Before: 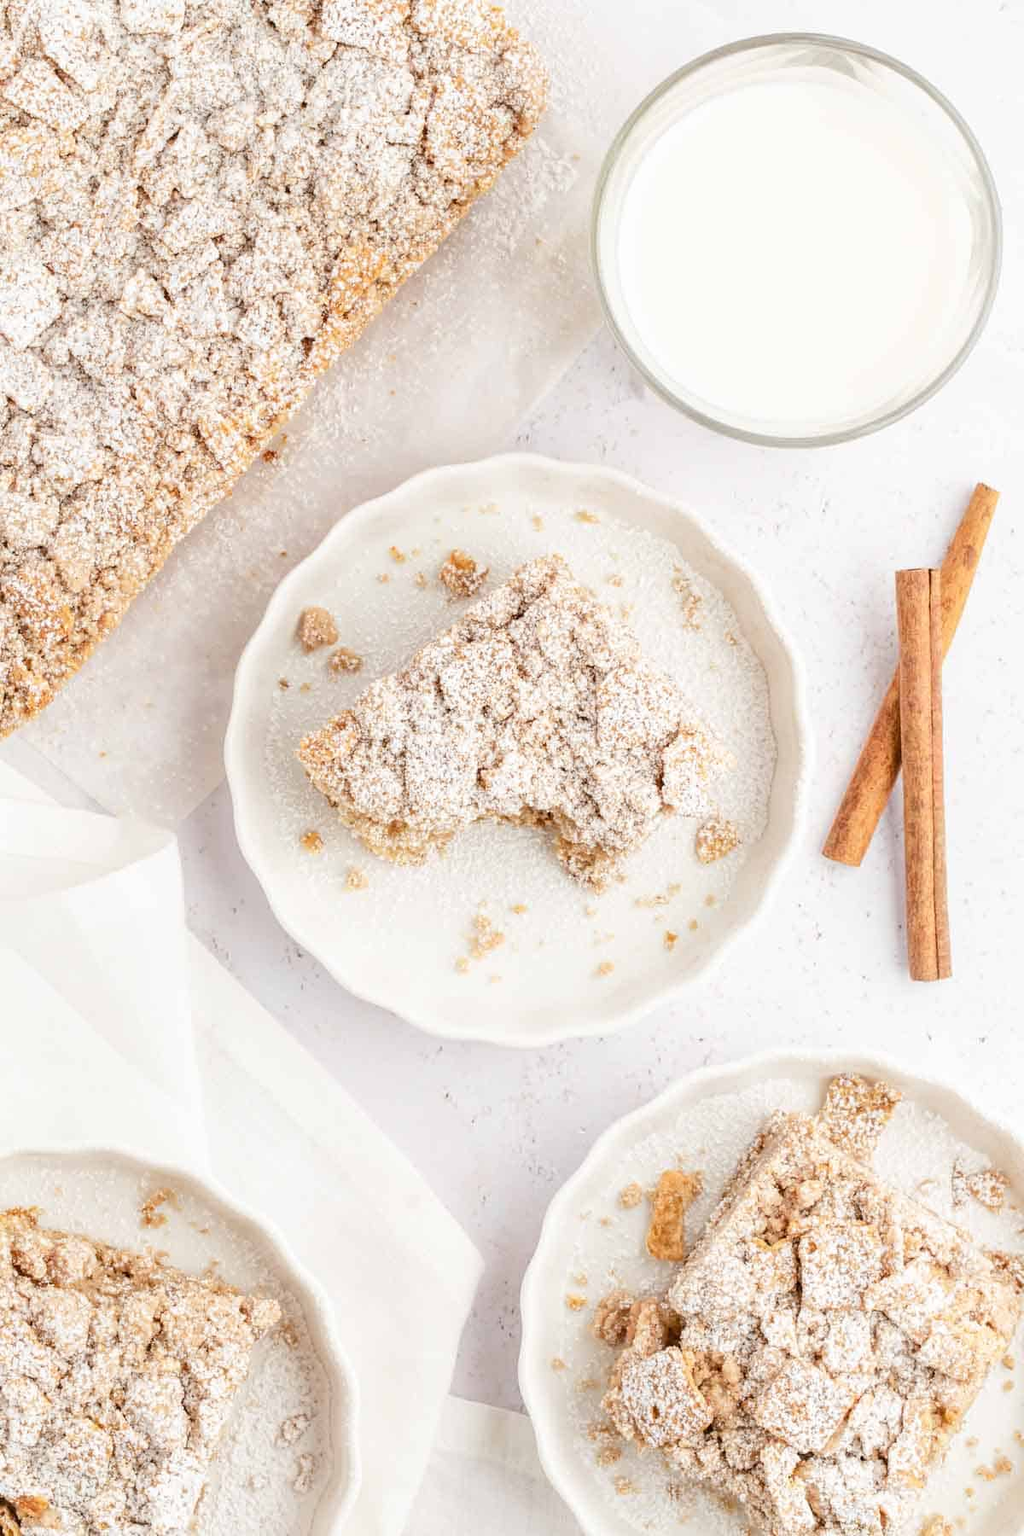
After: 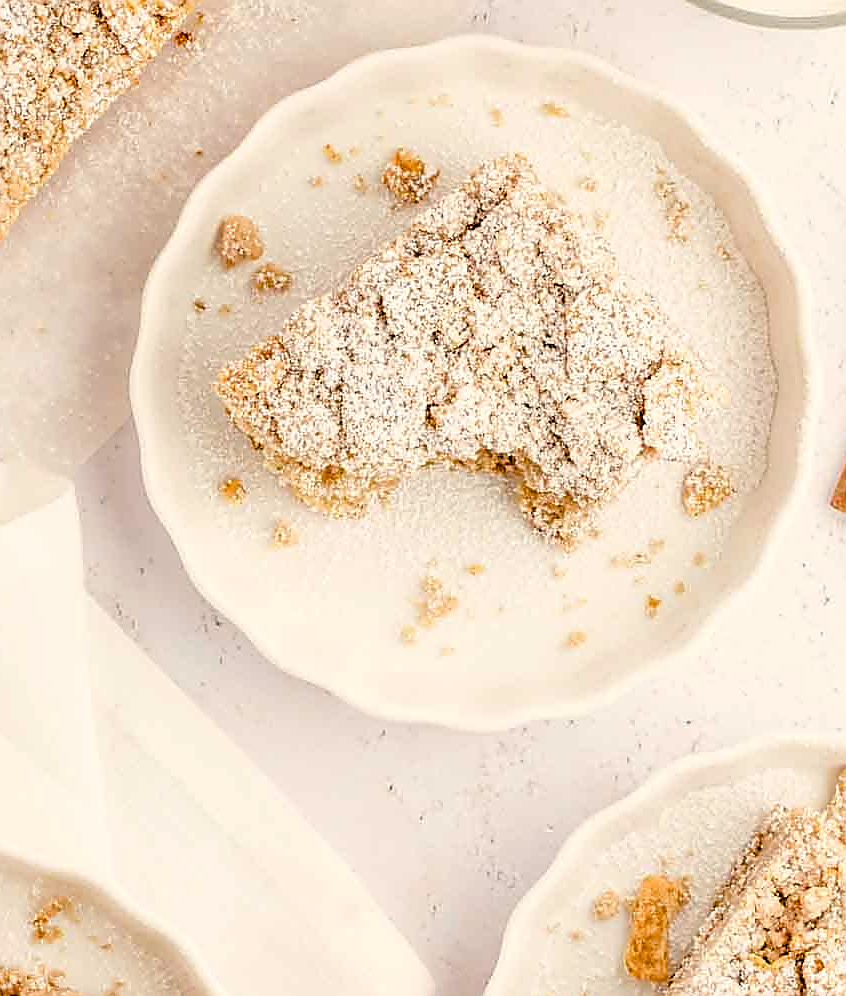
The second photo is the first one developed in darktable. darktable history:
color balance rgb: shadows lift › chroma 3%, shadows lift › hue 240.84°, highlights gain › chroma 3%, highlights gain › hue 73.2°, global offset › luminance -0.5%, perceptual saturation grading › global saturation 20%, perceptual saturation grading › highlights -25%, perceptual saturation grading › shadows 50%, global vibrance 25.26%
sharpen: radius 1.4, amount 1.25, threshold 0.7
crop: left 11.123%, top 27.61%, right 18.3%, bottom 17.034%
